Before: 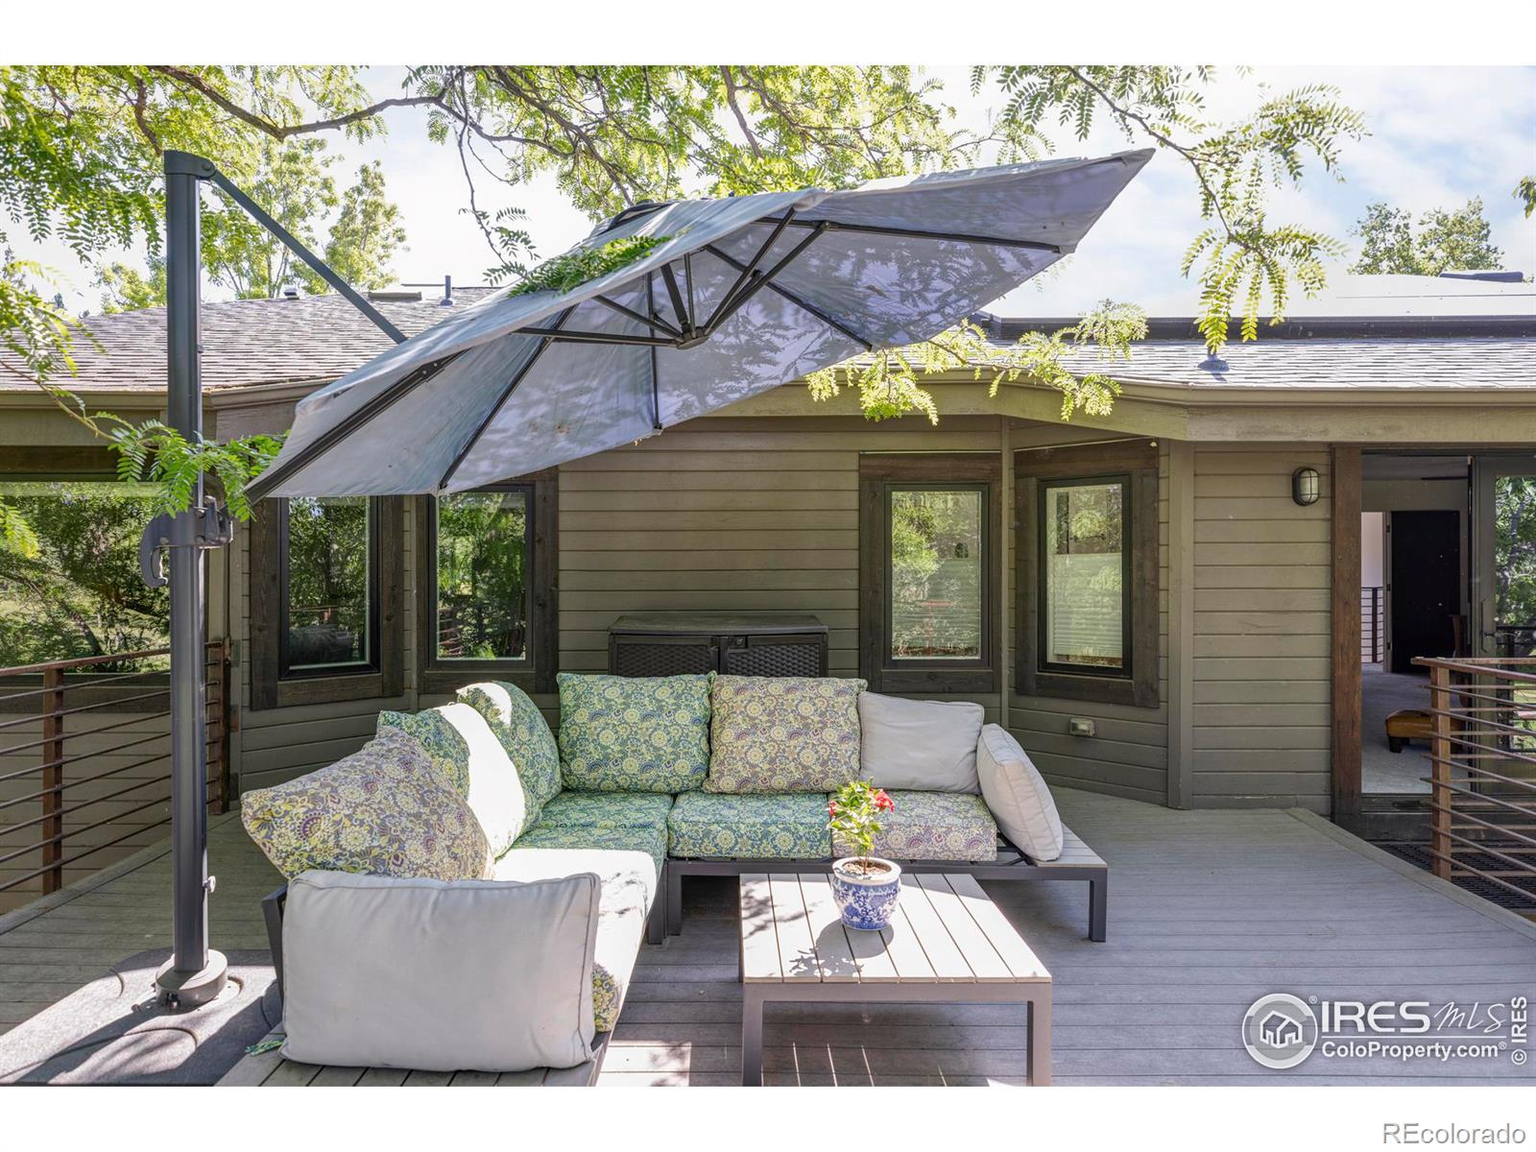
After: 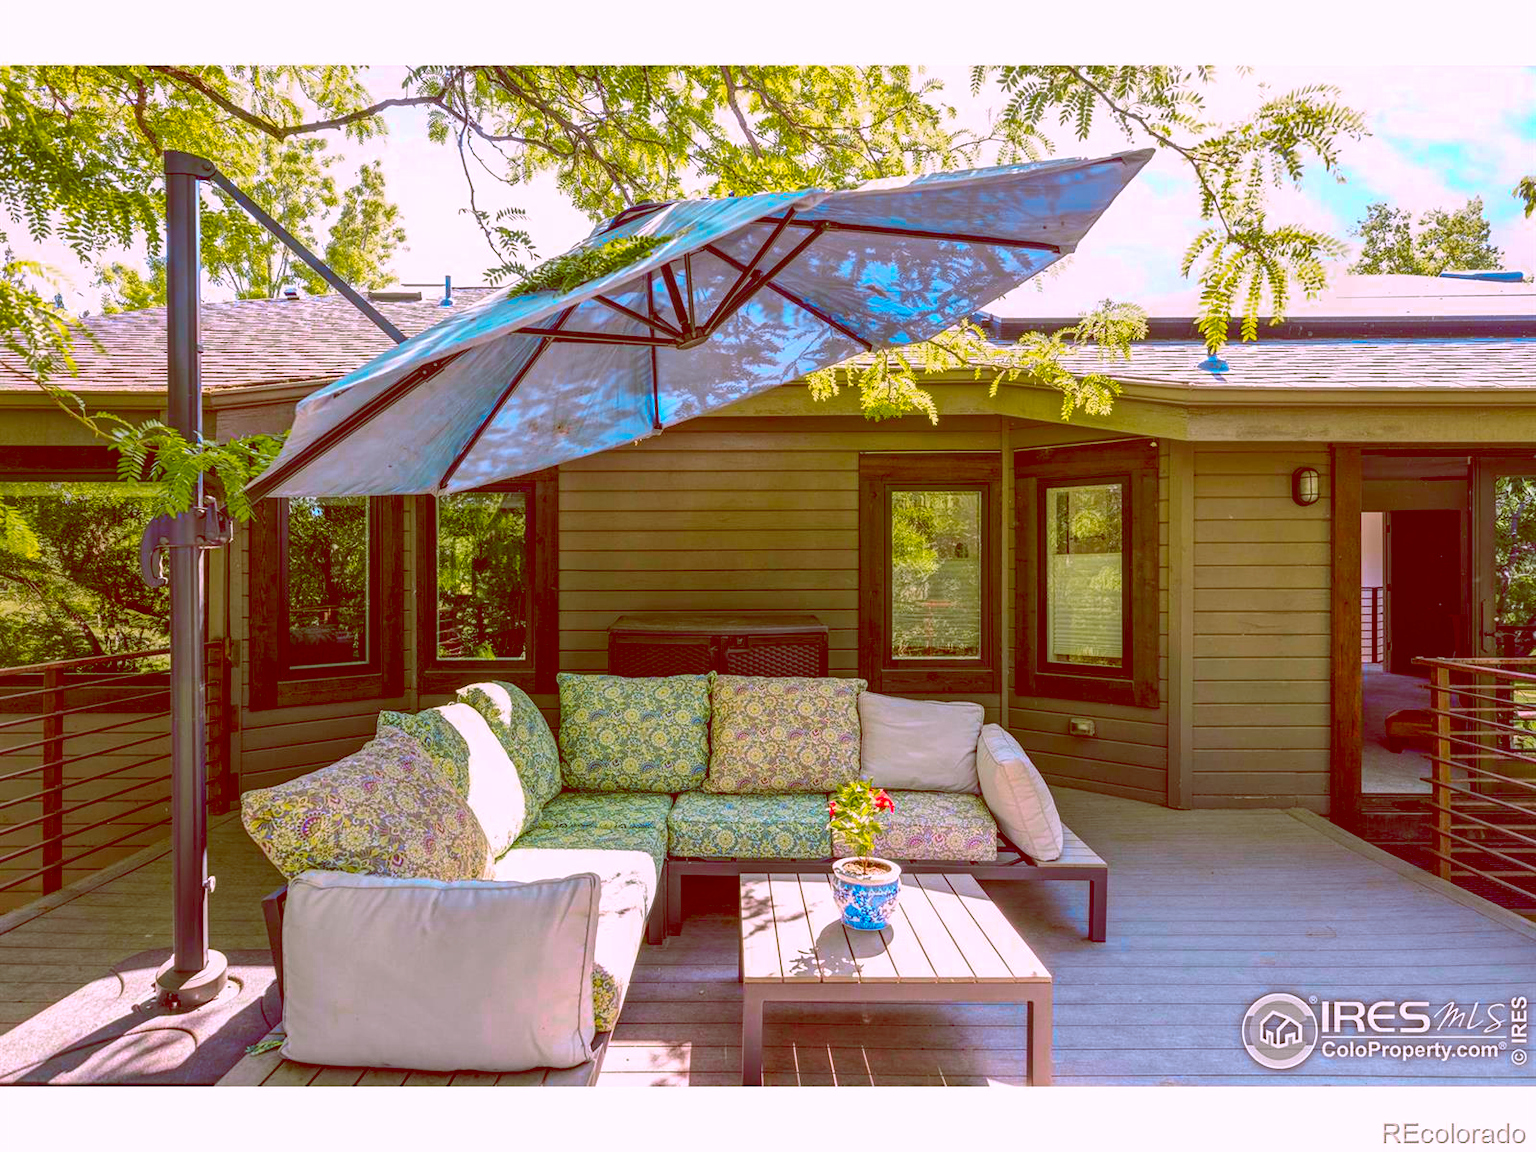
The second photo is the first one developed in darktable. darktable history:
color balance: lift [1, 1.015, 0.987, 0.985], gamma [1, 0.959, 1.042, 0.958], gain [0.927, 0.938, 1.072, 0.928], contrast 1.5%
color correction: highlights a* 19.5, highlights b* -11.53, saturation 1.69
color zones: curves: ch0 [(0.254, 0.492) (0.724, 0.62)]; ch1 [(0.25, 0.528) (0.719, 0.796)]; ch2 [(0, 0.472) (0.25, 0.5) (0.73, 0.184)]
